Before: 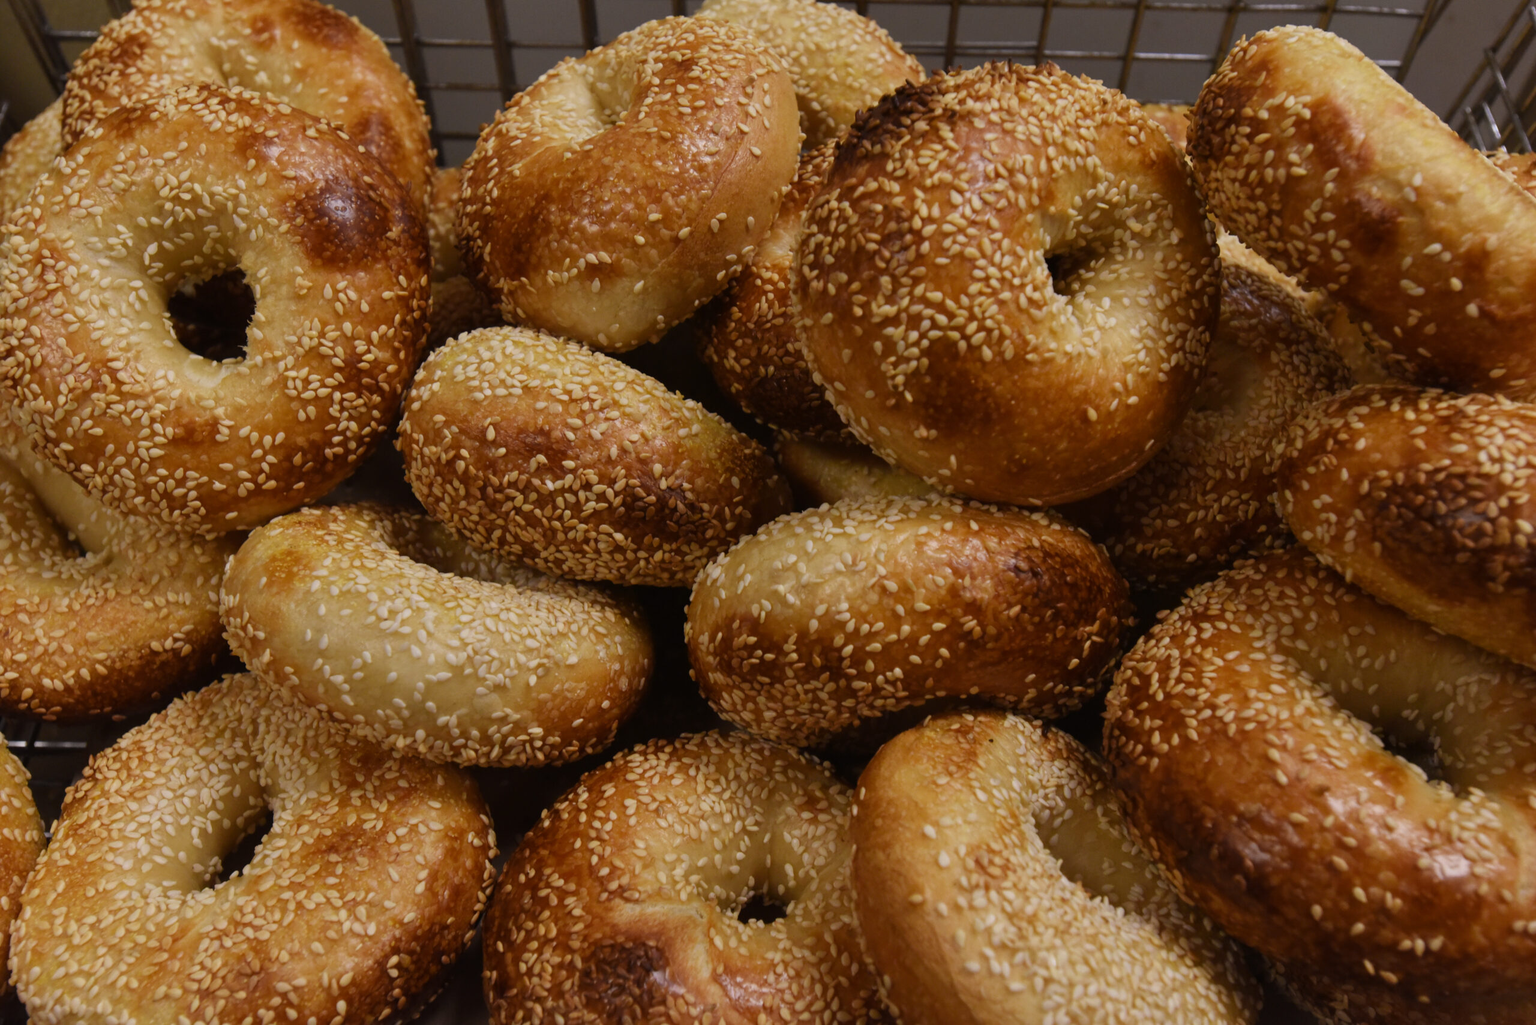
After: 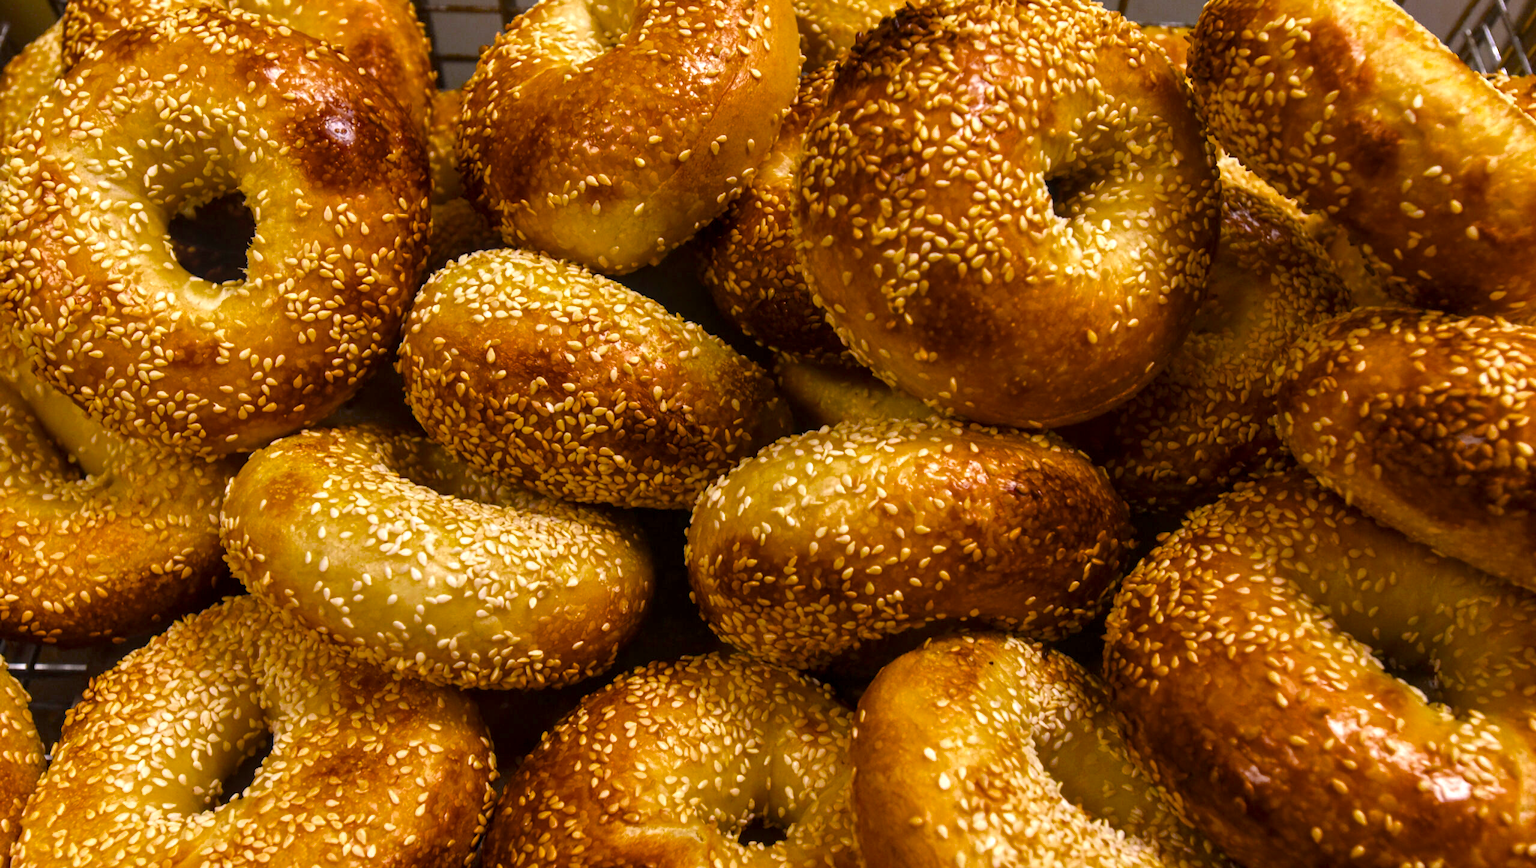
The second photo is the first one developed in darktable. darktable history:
local contrast: on, module defaults
crop: top 7.608%, bottom 7.703%
color balance rgb: shadows lift › chroma 0.756%, shadows lift › hue 114.41°, perceptual saturation grading › global saturation 30.585%, global vibrance 16.47%, saturation formula JzAzBz (2021)
exposure: exposure 0.999 EV, compensate highlight preservation false
